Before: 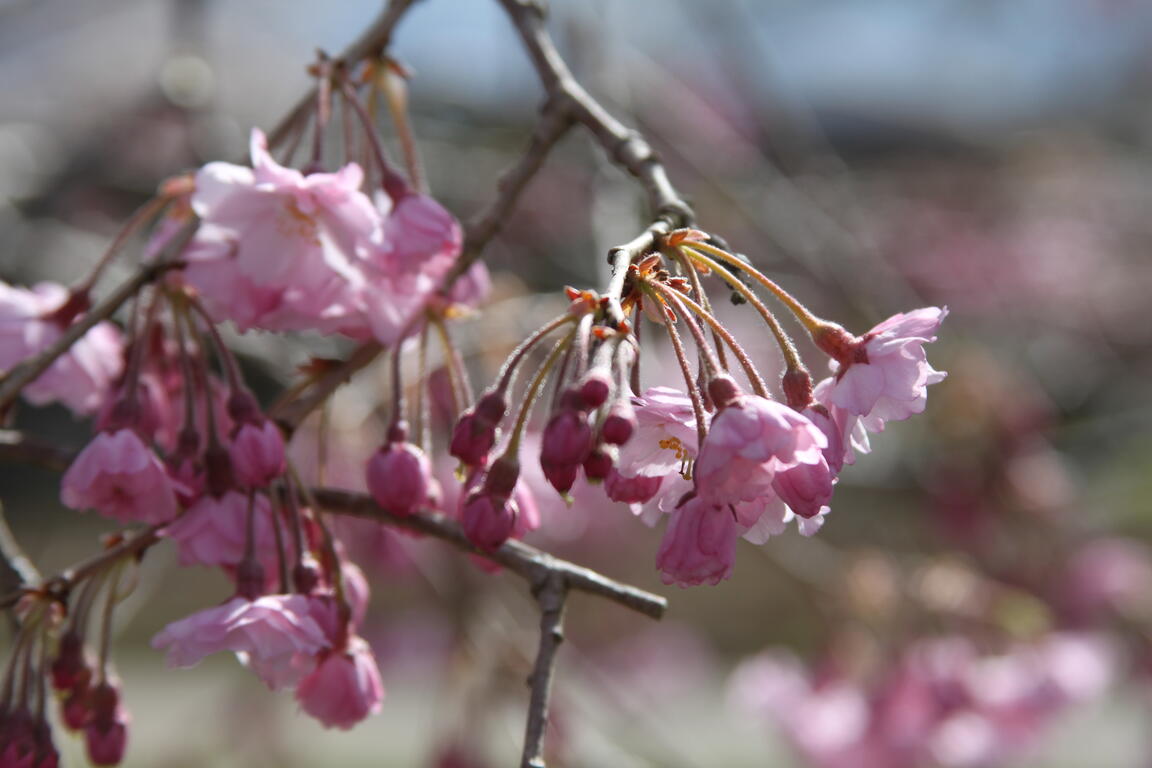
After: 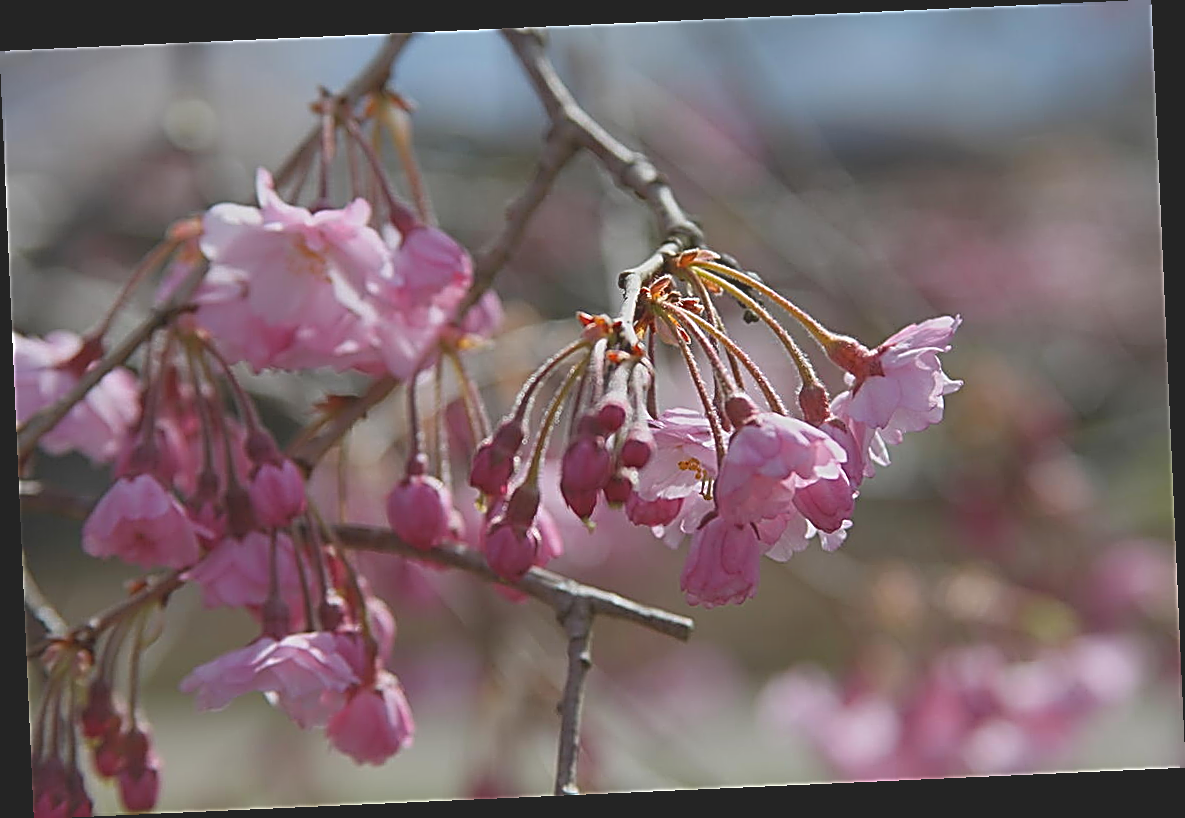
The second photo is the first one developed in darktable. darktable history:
contrast brightness saturation: contrast -0.28
sharpen: amount 1.861
rotate and perspective: rotation -2.56°, automatic cropping off
